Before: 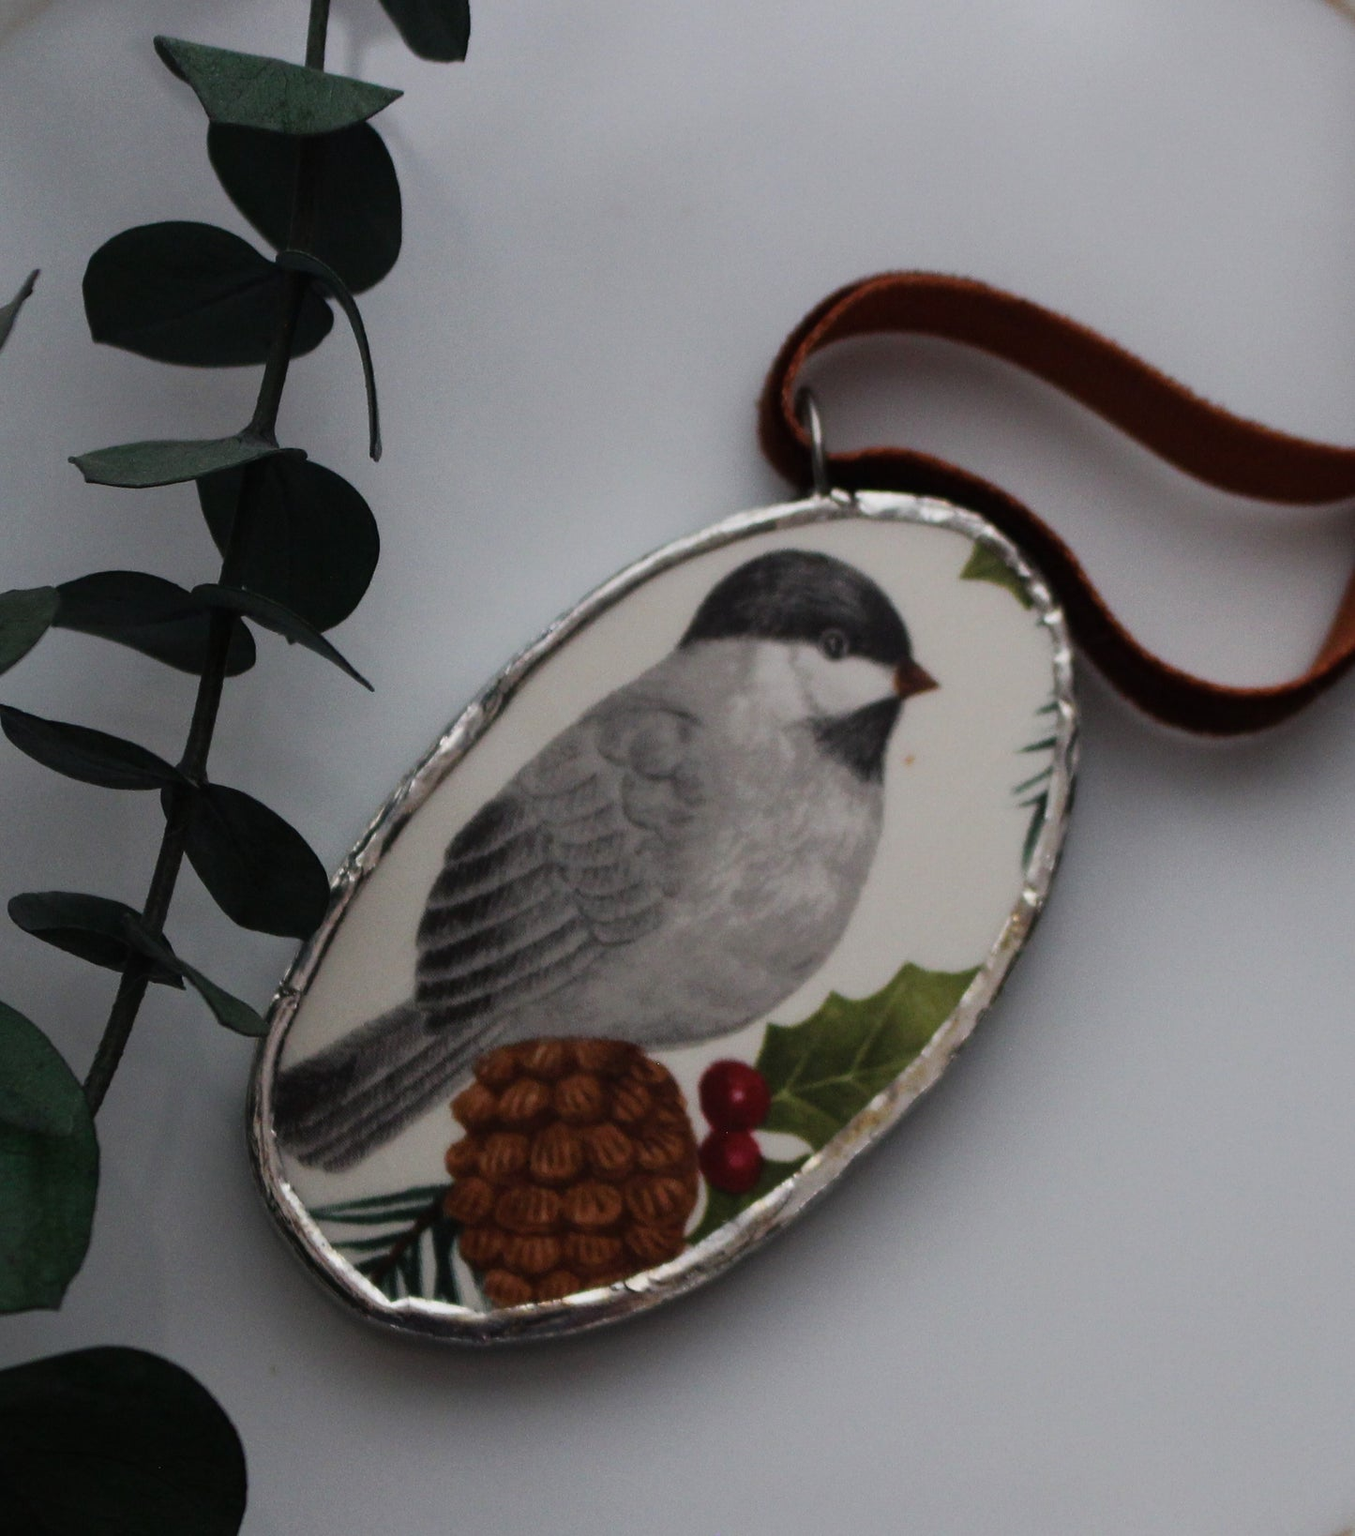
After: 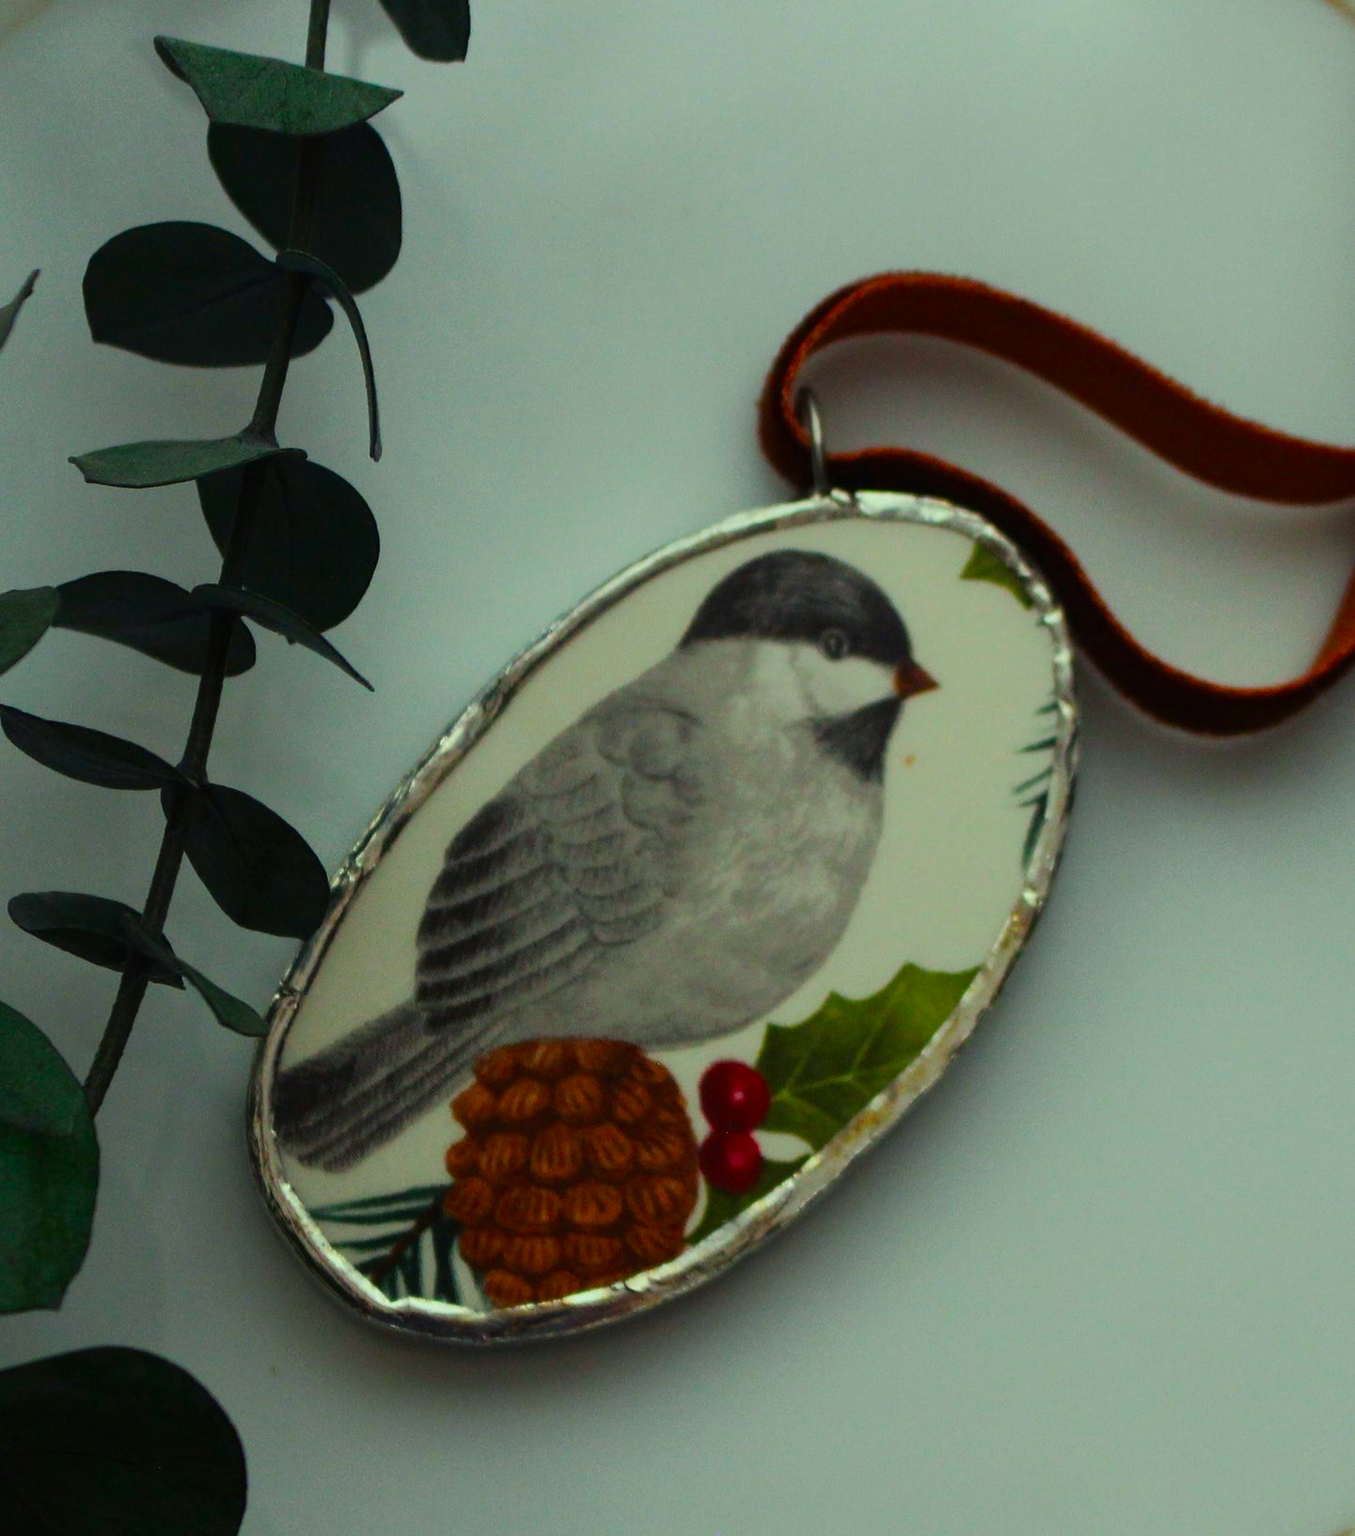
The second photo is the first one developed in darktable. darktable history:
levels: levels [0, 0.498, 1]
contrast brightness saturation: saturation -0.04
color correction: highlights a* -10.77, highlights b* 9.8, saturation 1.72
